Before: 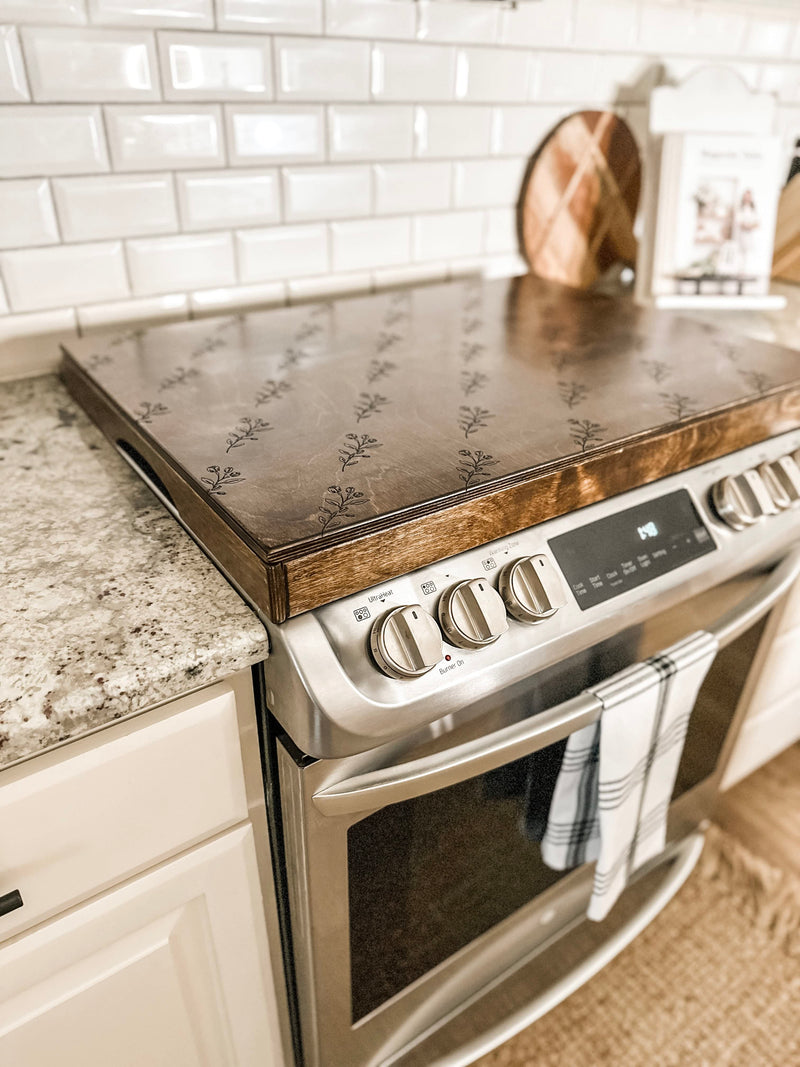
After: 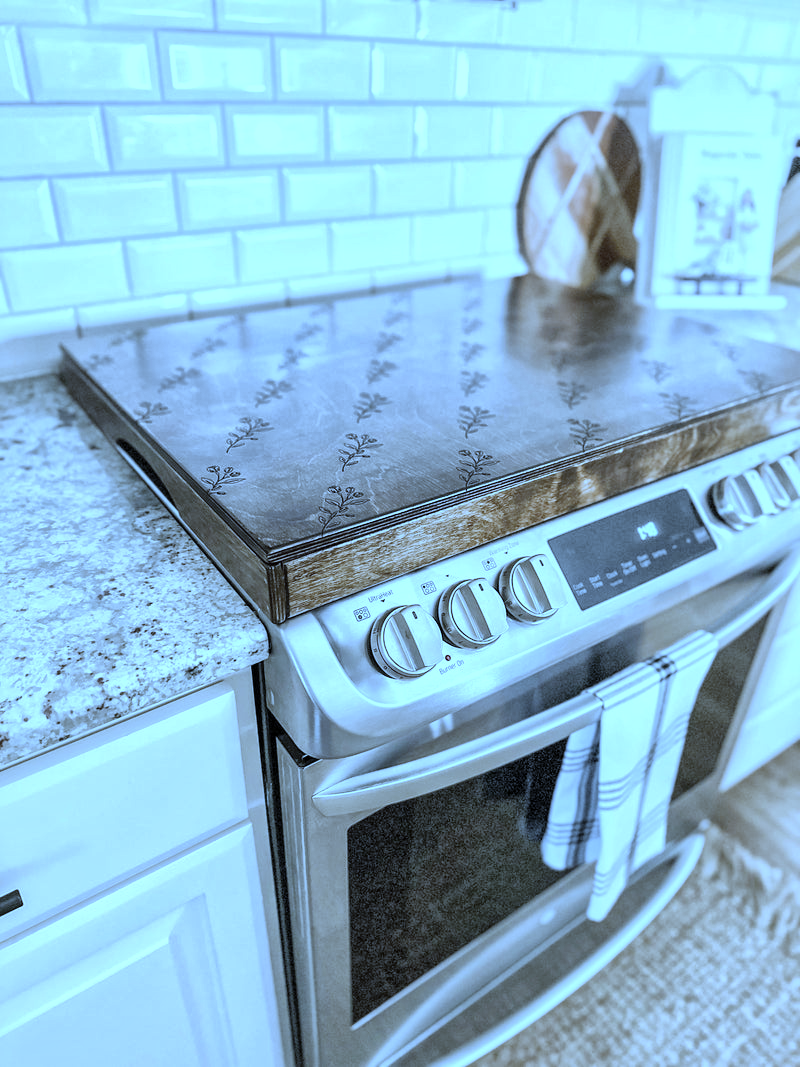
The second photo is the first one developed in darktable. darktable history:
white balance: red 0.766, blue 1.537
color correction: highlights a* -12.64, highlights b* -18.1, saturation 0.7
global tonemap: drago (1, 100), detail 1
